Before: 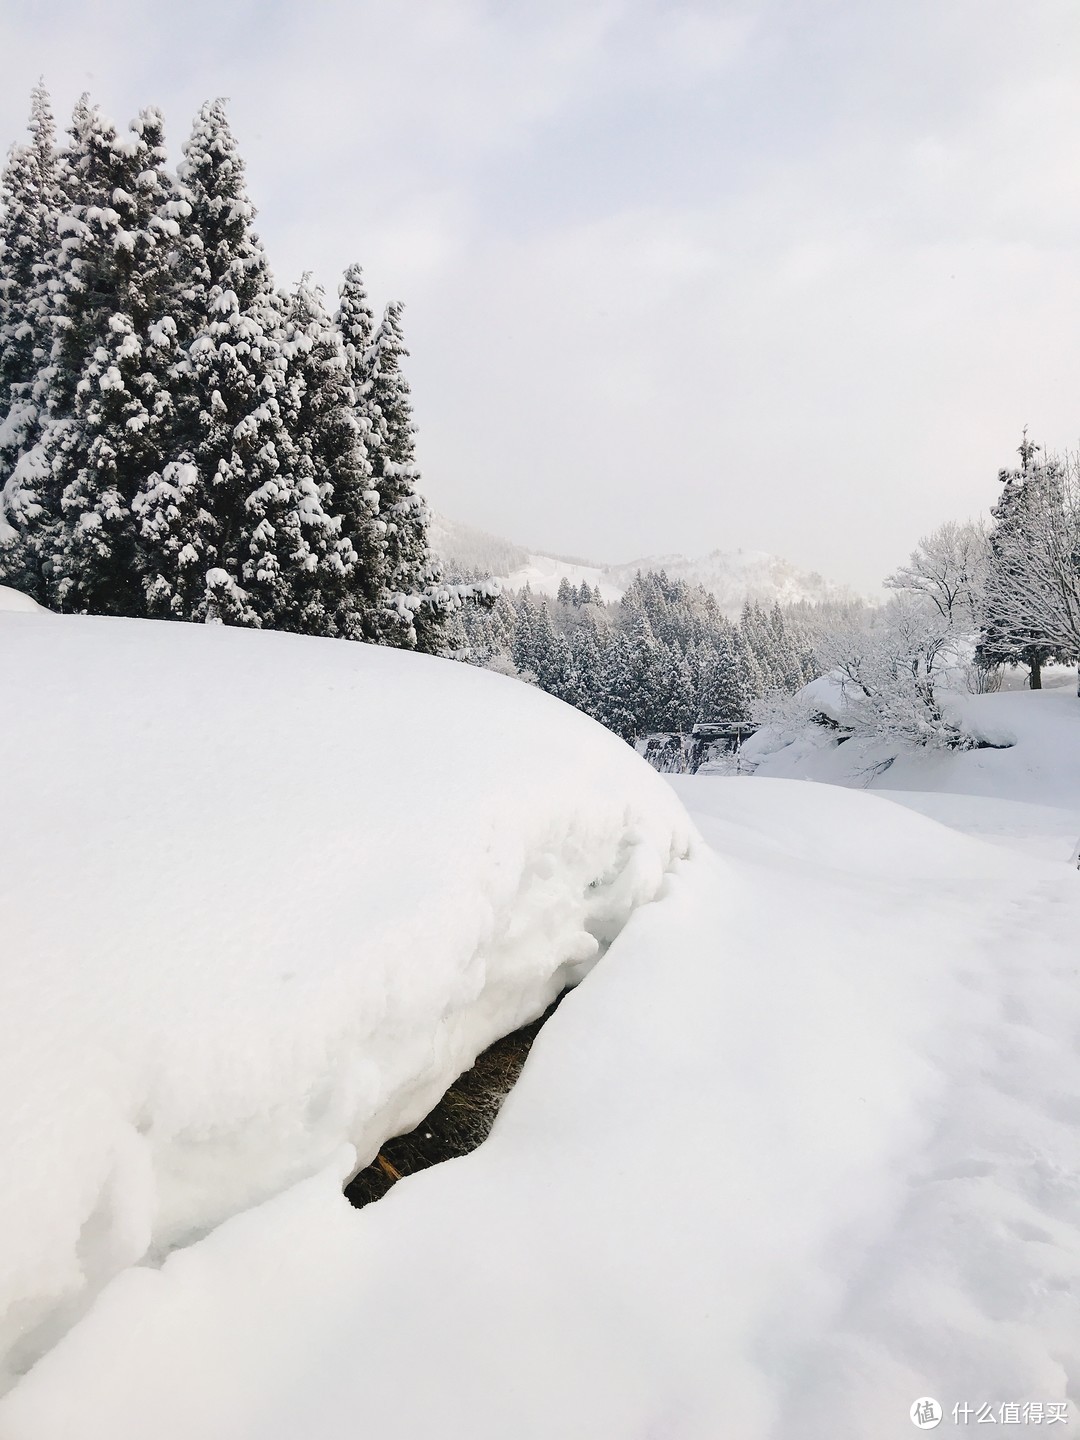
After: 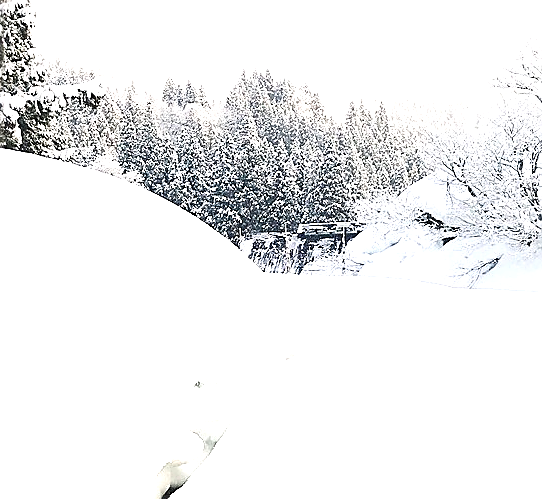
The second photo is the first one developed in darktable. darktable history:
sharpen: radius 1.4, amount 1.25, threshold 0.7
exposure: black level correction 0, exposure 1.4 EV, compensate highlight preservation false
crop: left 36.607%, top 34.735%, right 13.146%, bottom 30.611%
